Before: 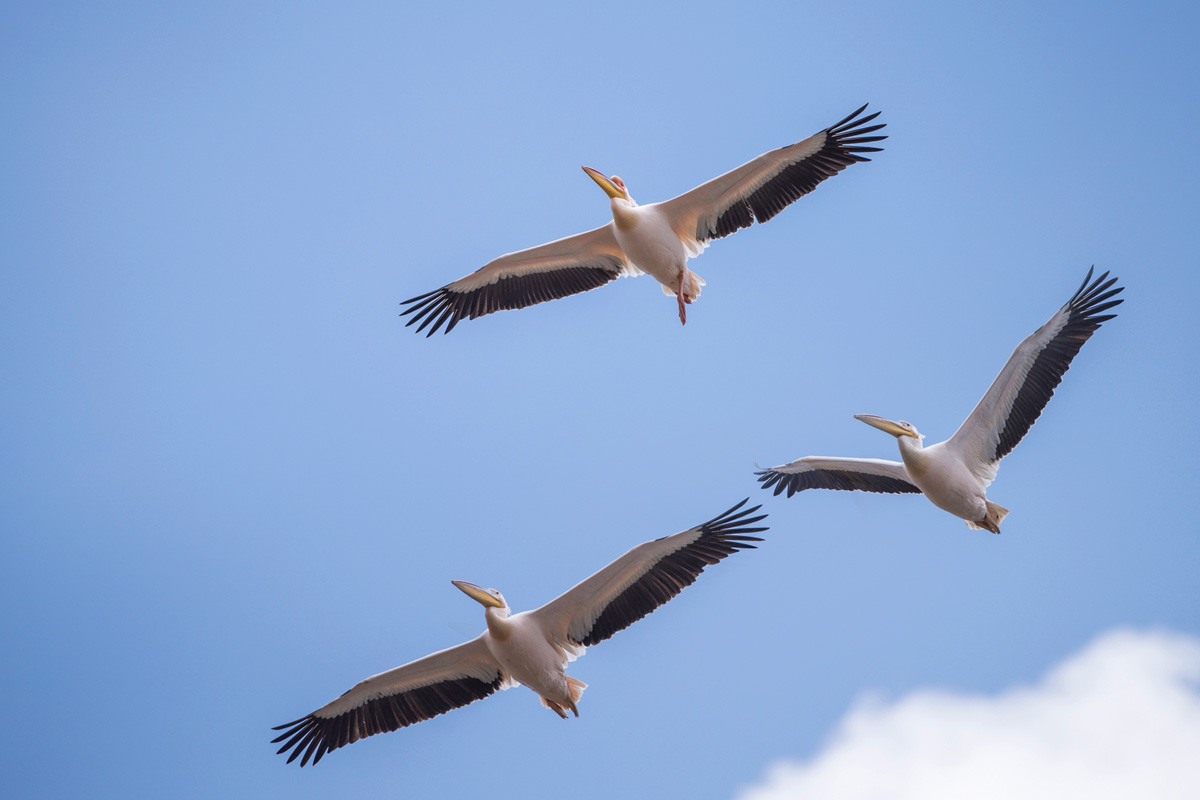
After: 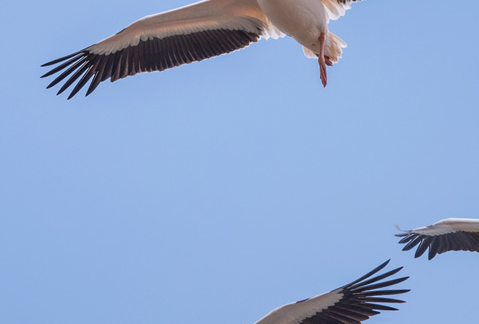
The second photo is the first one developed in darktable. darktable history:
crop: left 29.994%, top 29.753%, right 30.087%, bottom 29.604%
